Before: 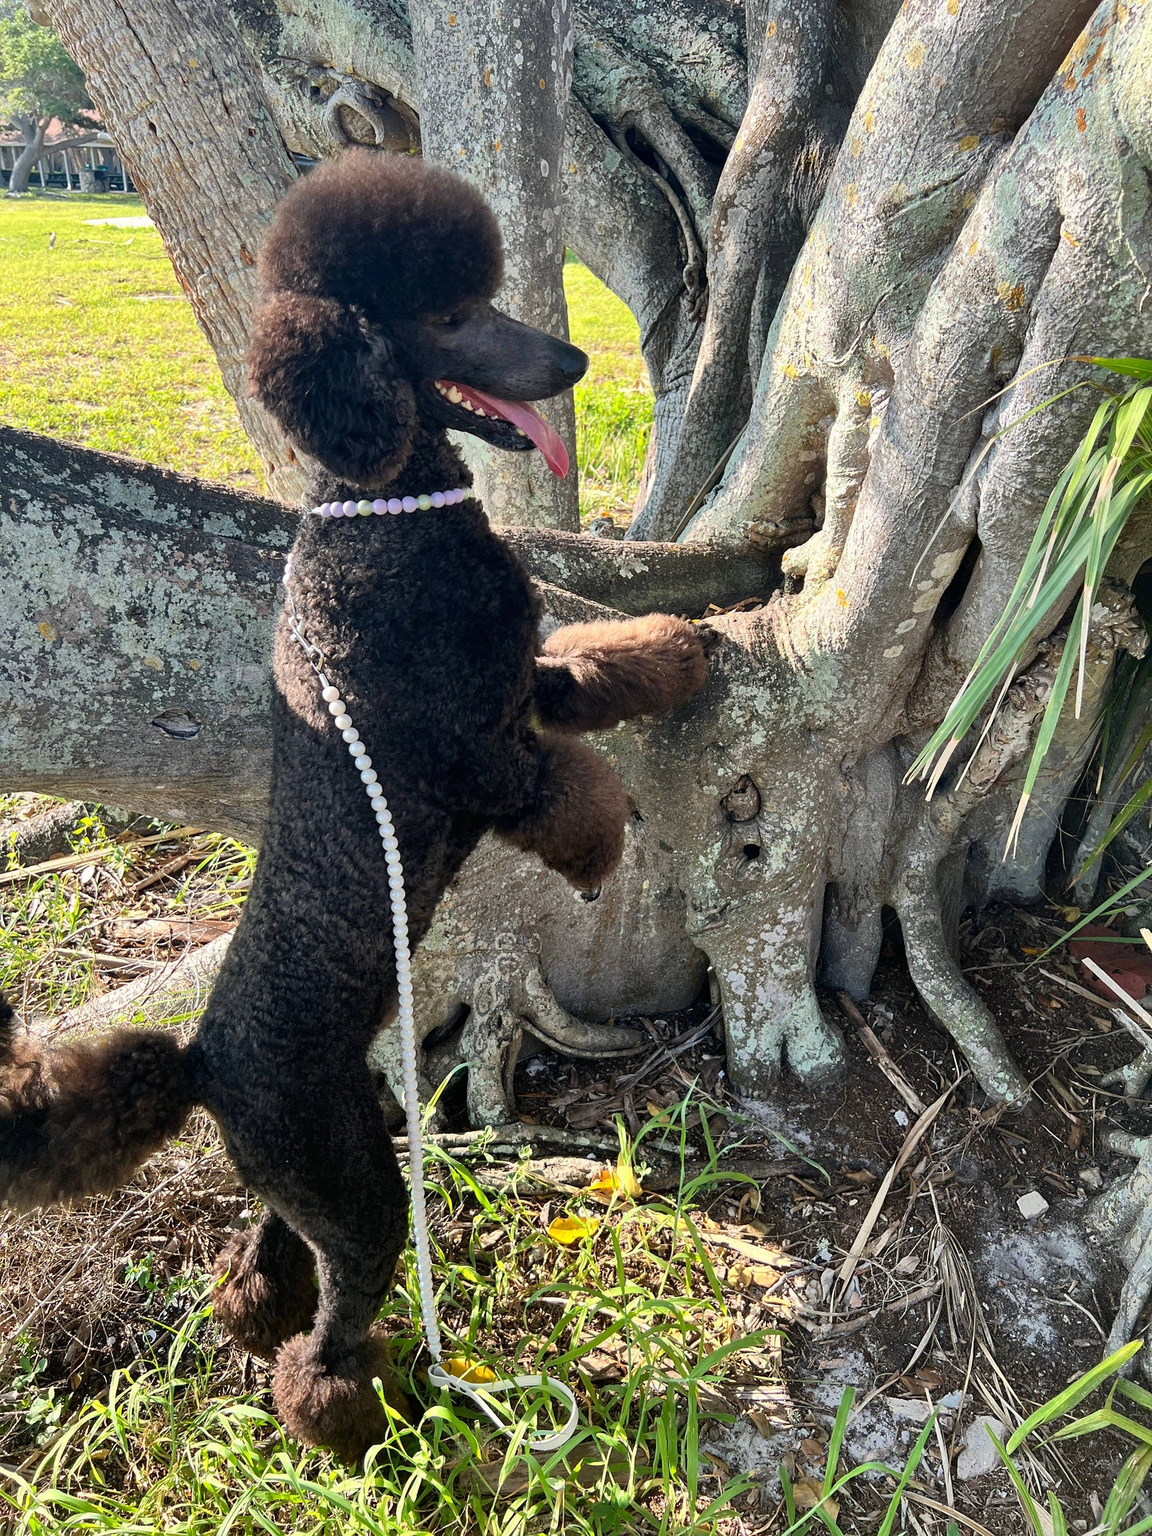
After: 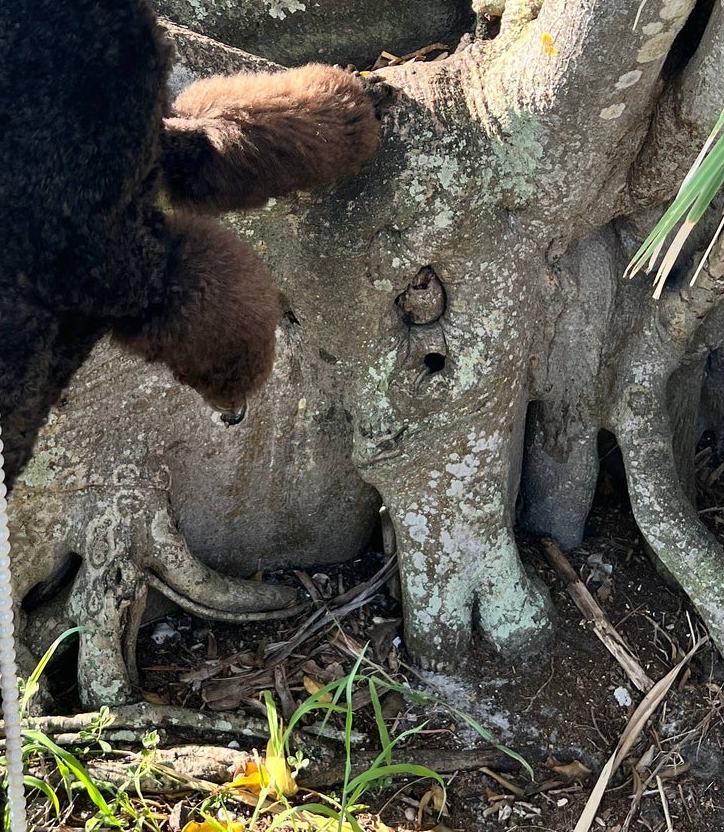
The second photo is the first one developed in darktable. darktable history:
crop: left 35.224%, top 36.658%, right 14.654%, bottom 20.117%
